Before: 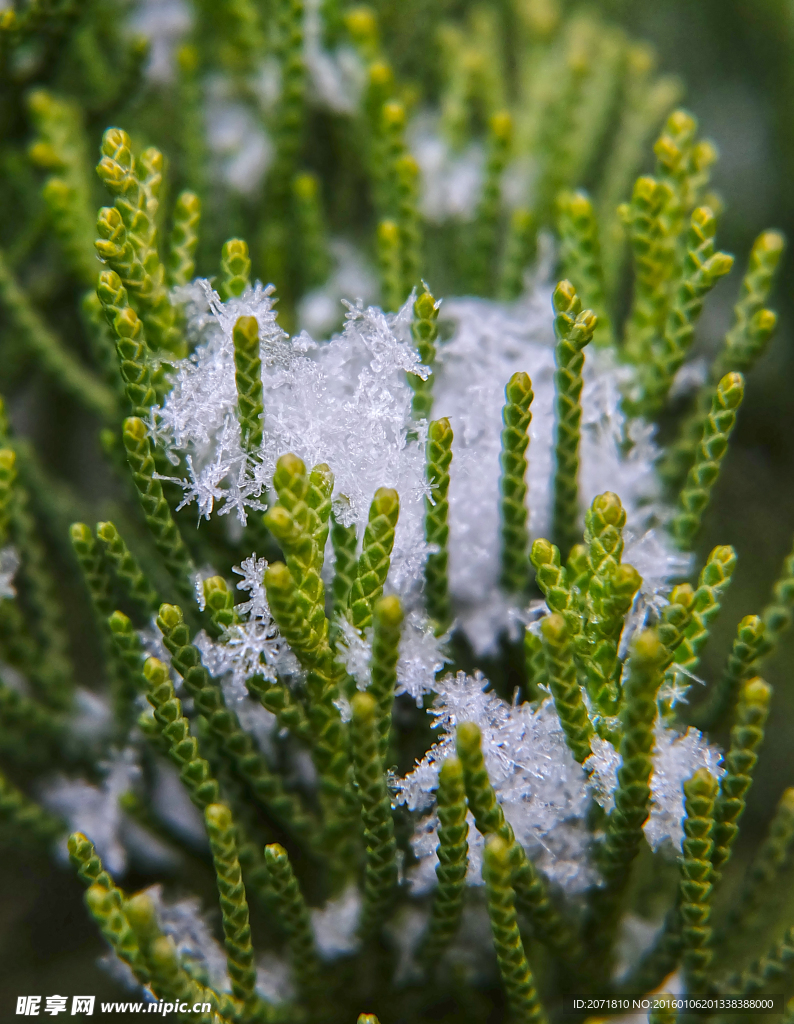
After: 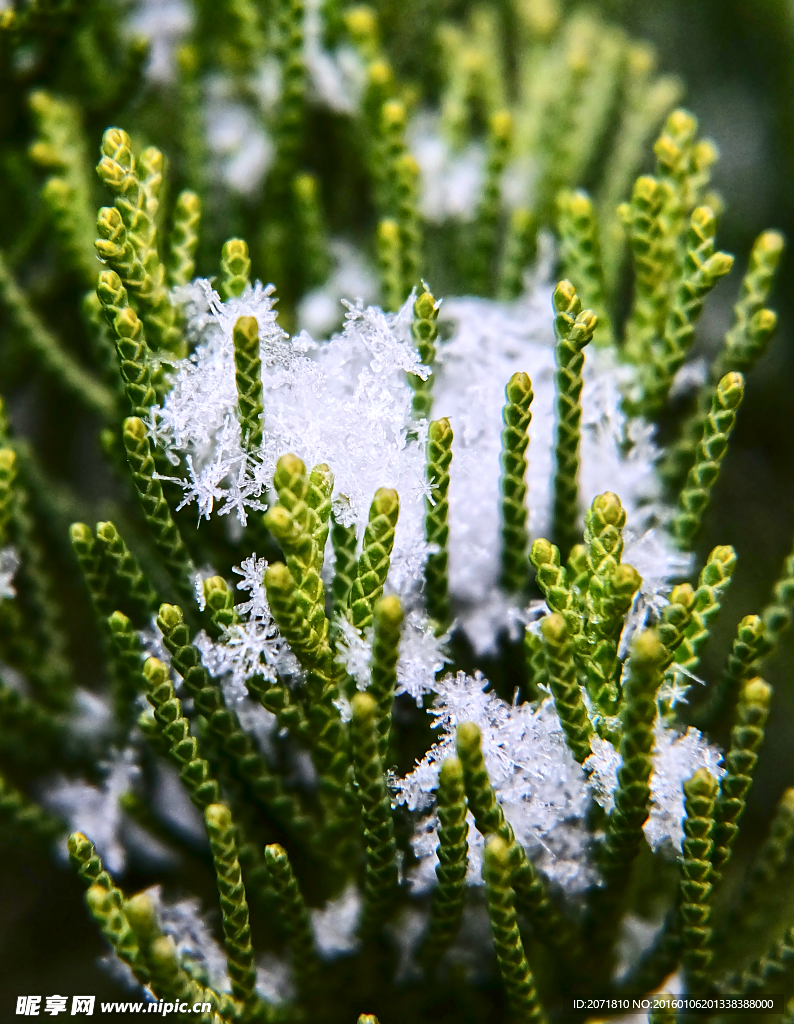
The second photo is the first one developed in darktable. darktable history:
contrast brightness saturation: contrast 0.297
exposure: exposure 0.202 EV, compensate exposure bias true, compensate highlight preservation false
sharpen: amount 0.205
